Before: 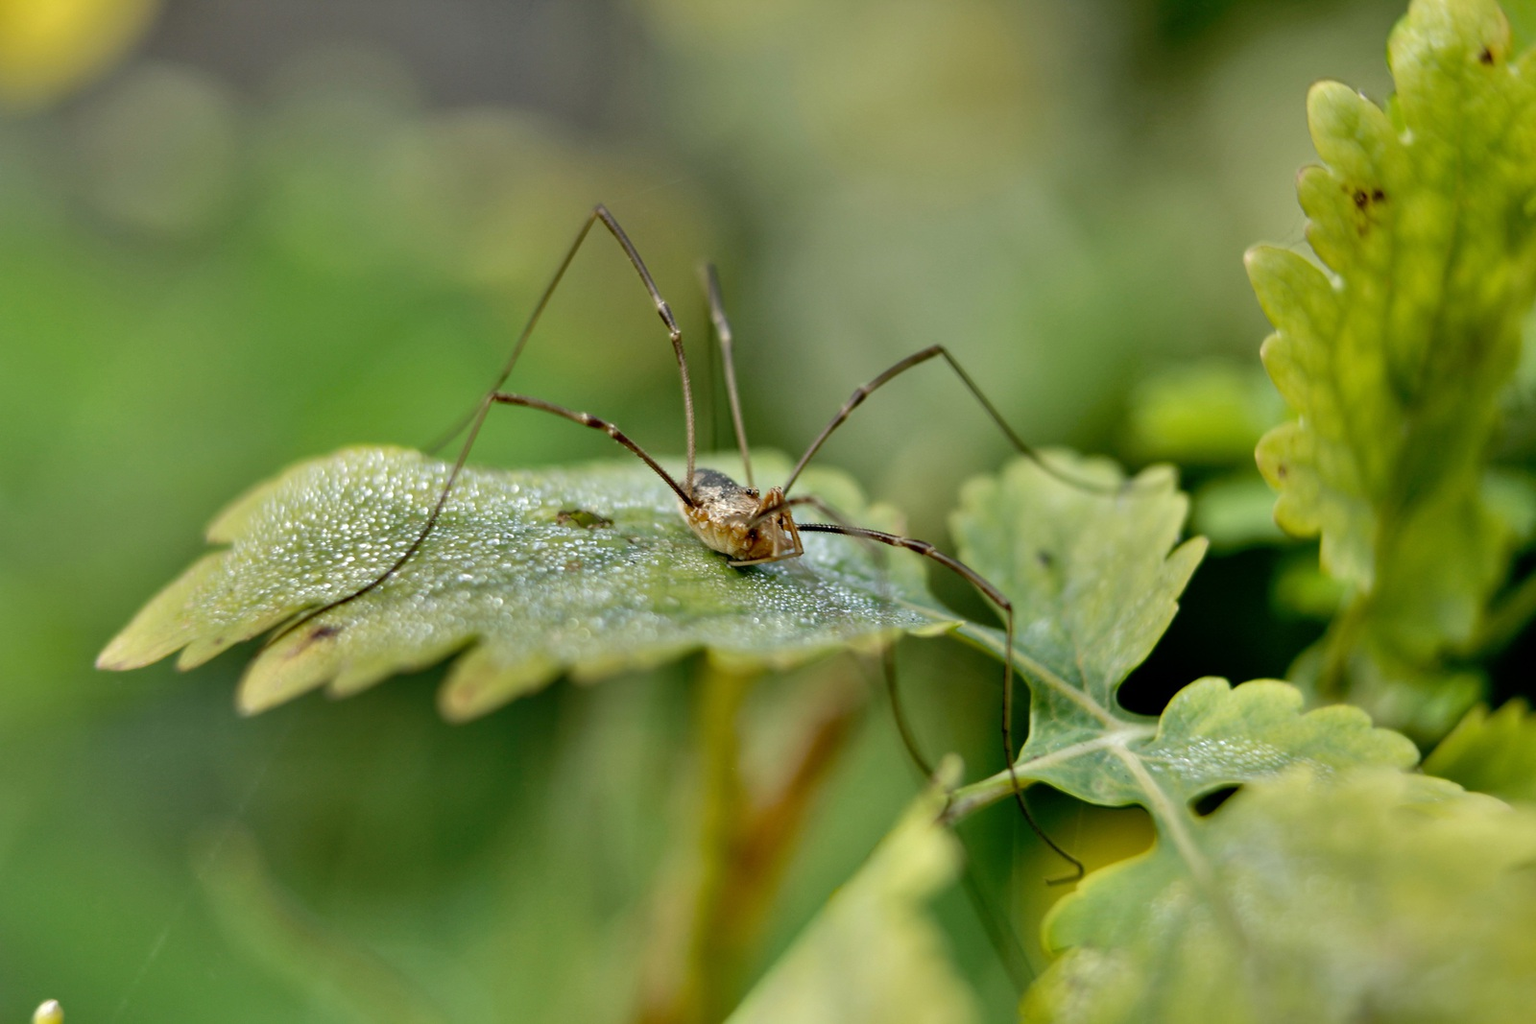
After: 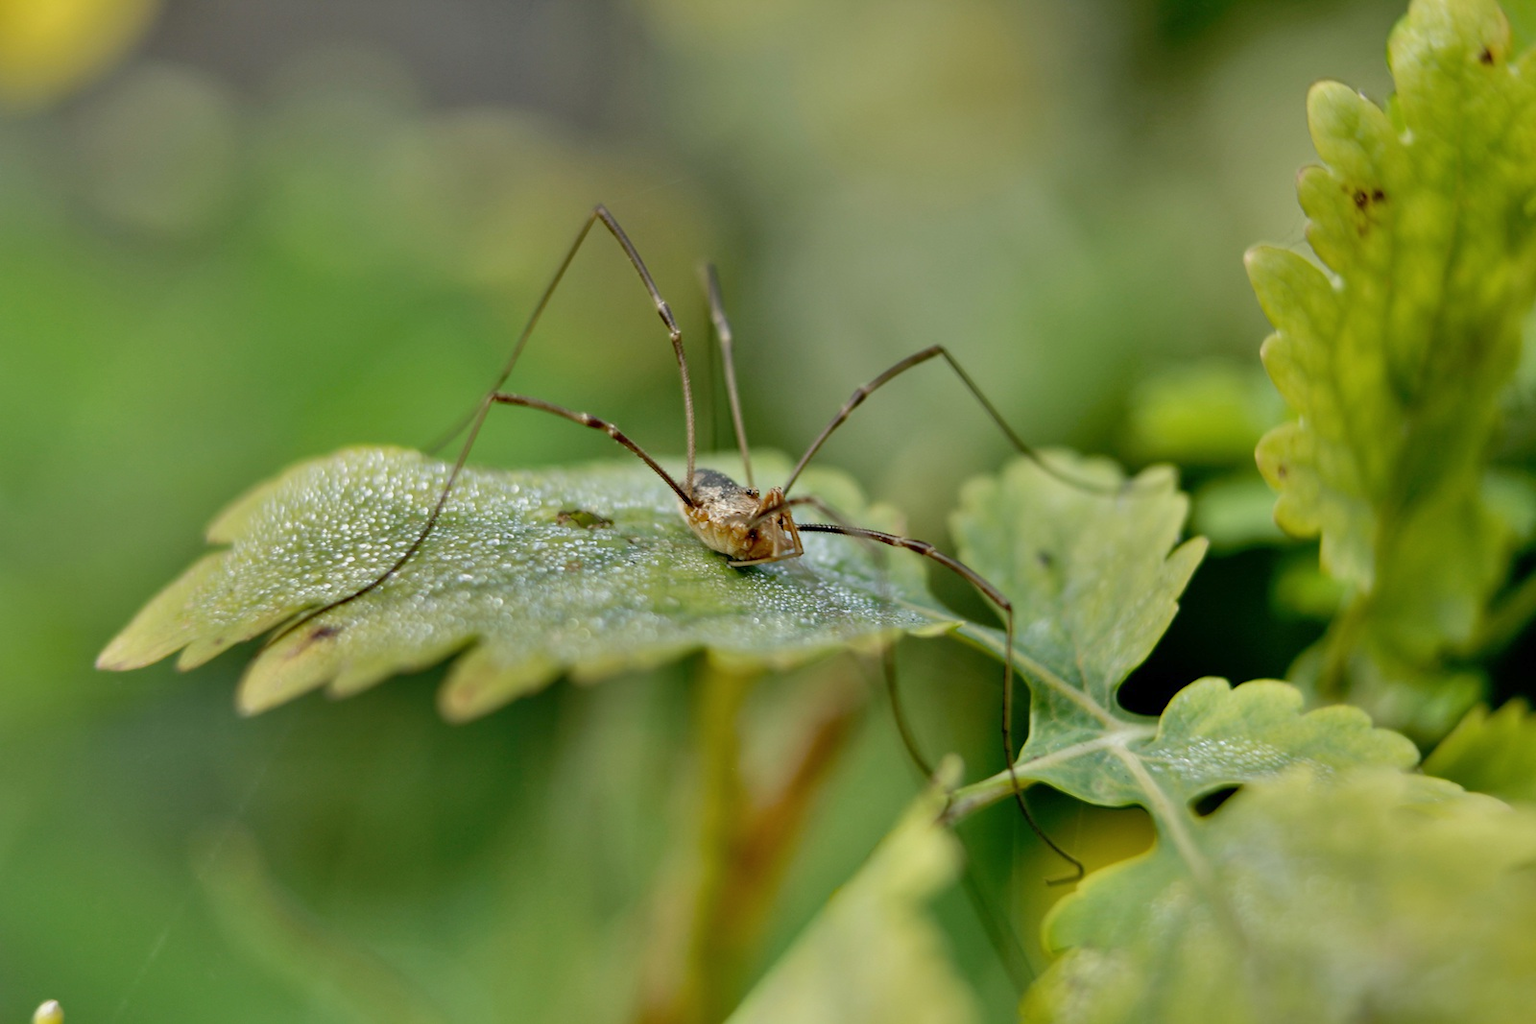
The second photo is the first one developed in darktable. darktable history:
color balance rgb: contrast -10%
